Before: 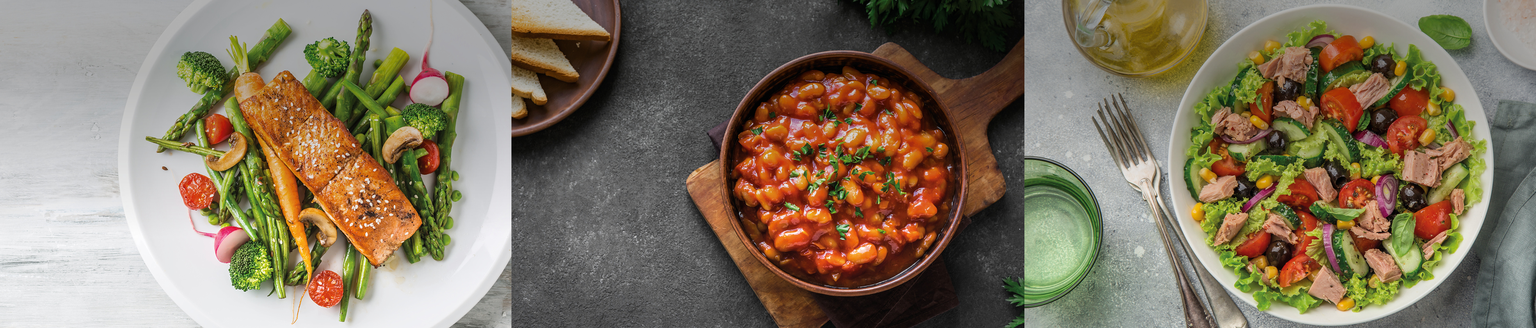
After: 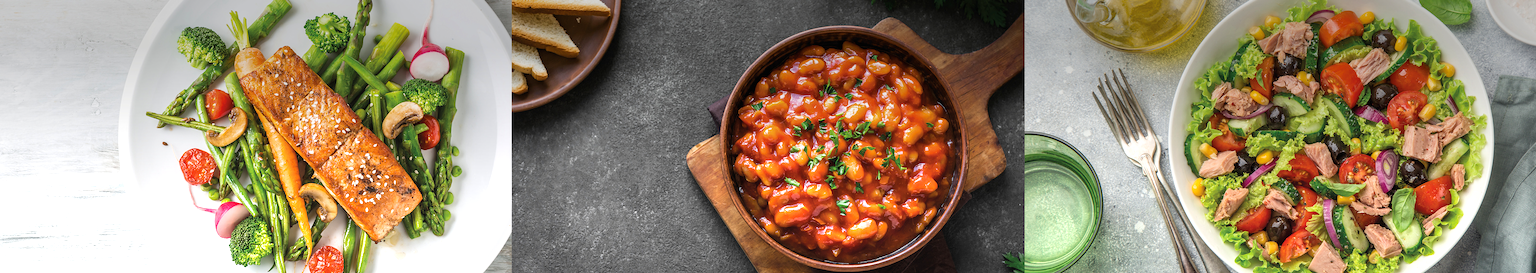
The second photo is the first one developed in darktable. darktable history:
tone equalizer: on, module defaults
crop: top 7.625%, bottom 8.027%
exposure: exposure 0.515 EV, compensate highlight preservation false
